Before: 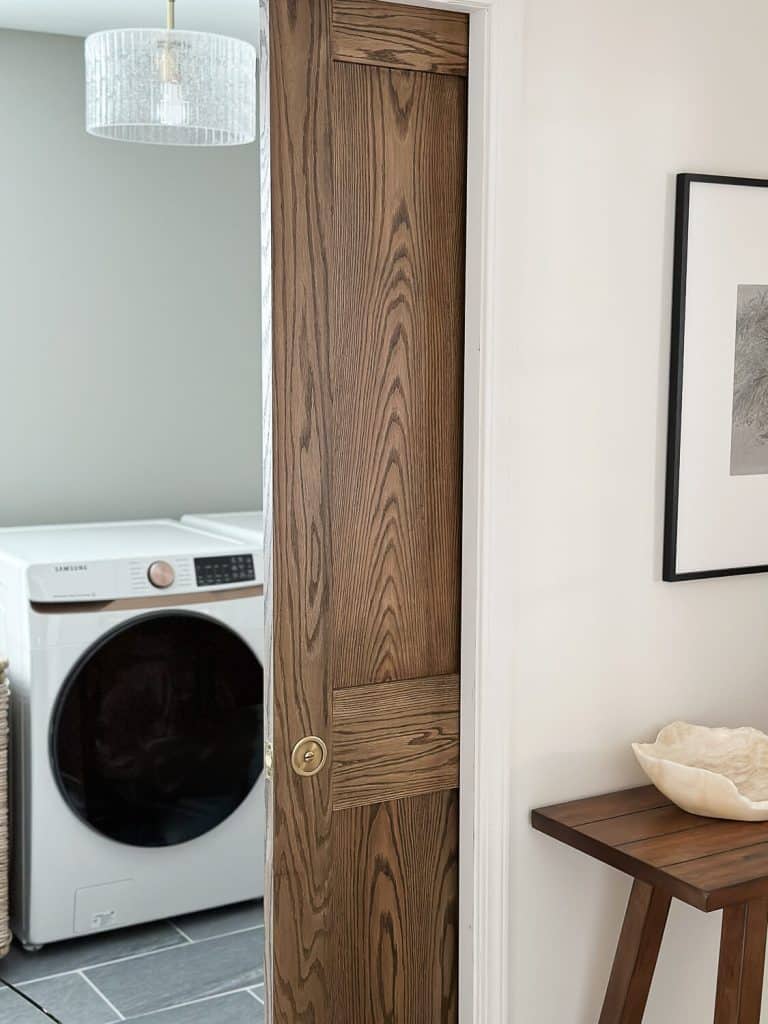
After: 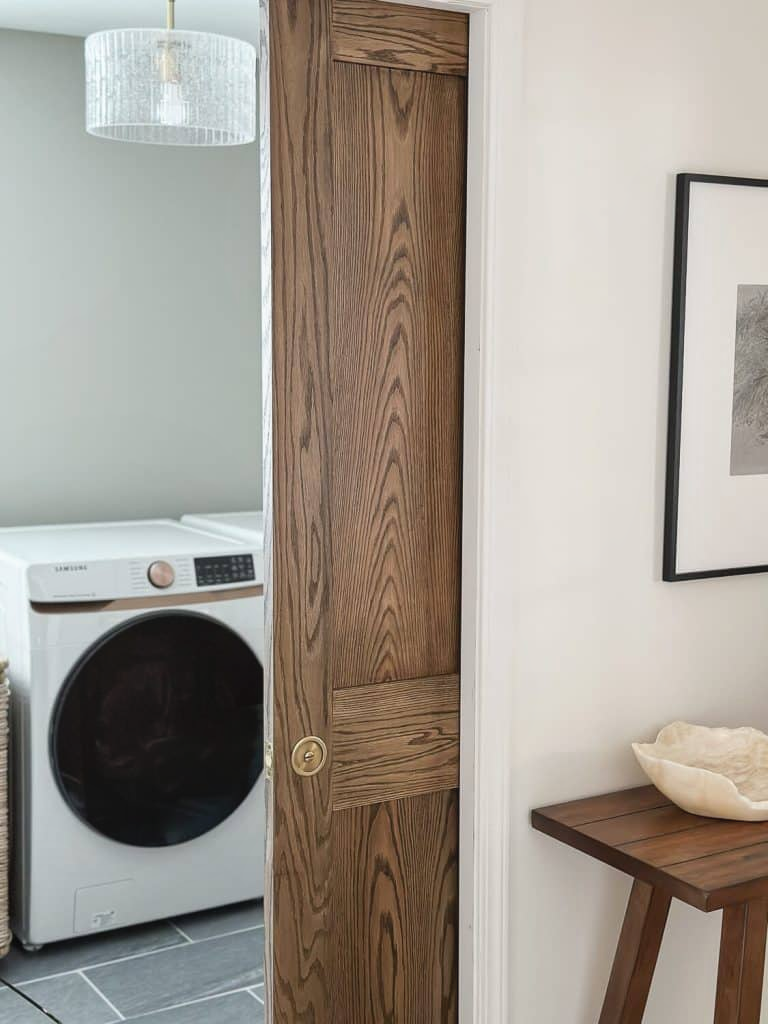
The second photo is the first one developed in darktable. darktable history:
contrast equalizer: octaves 7, y [[0.502, 0.505, 0.512, 0.529, 0.564, 0.588], [0.5 ×6], [0.502, 0.505, 0.512, 0.529, 0.564, 0.588], [0, 0.001, 0.001, 0.004, 0.008, 0.011], [0, 0.001, 0.001, 0.004, 0.008, 0.011]], mix -0.308
local contrast: detail 110%
